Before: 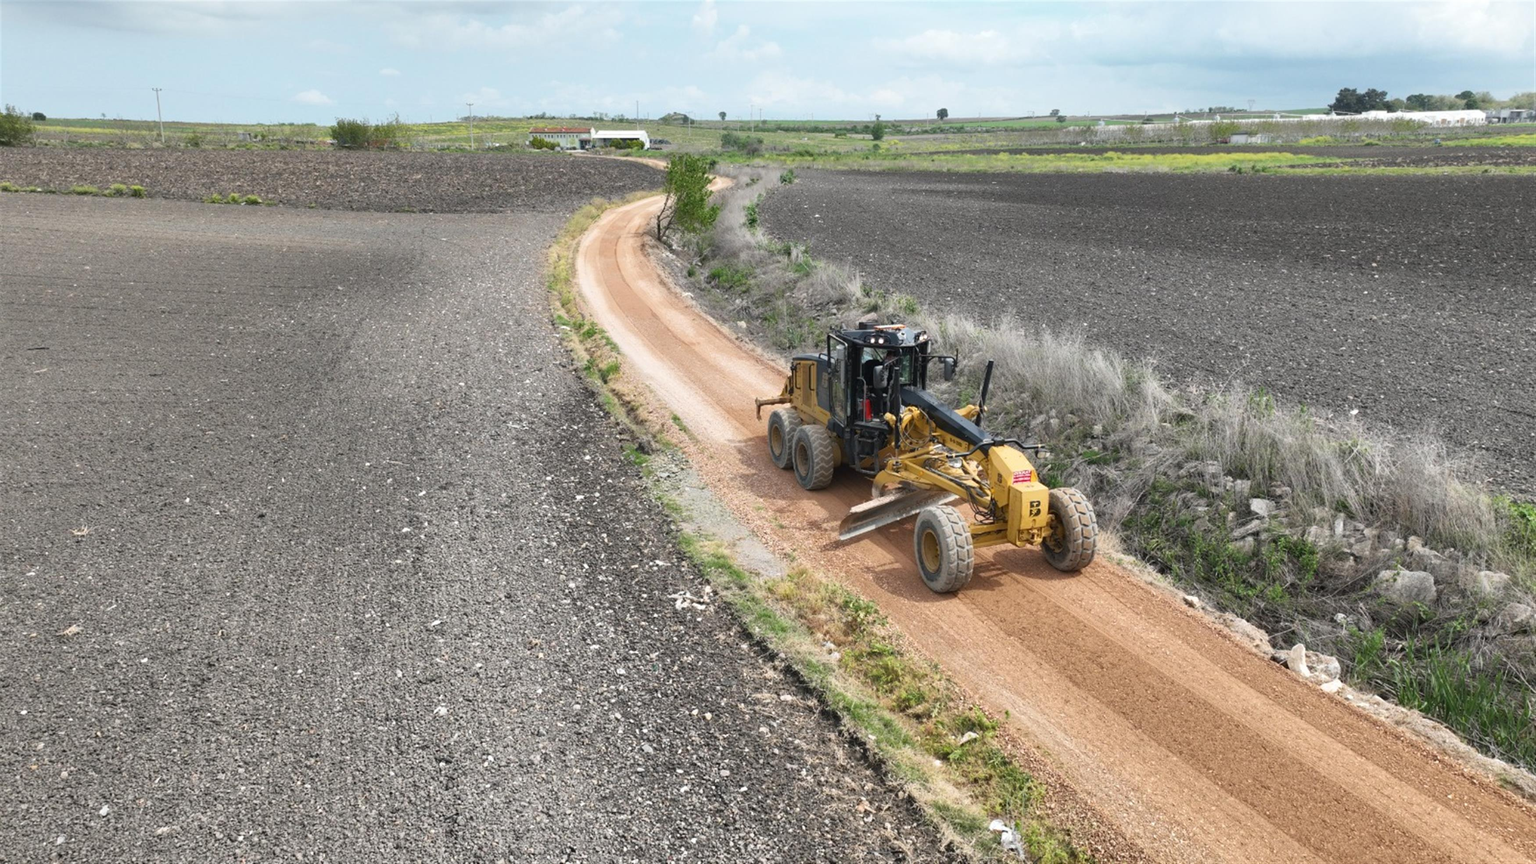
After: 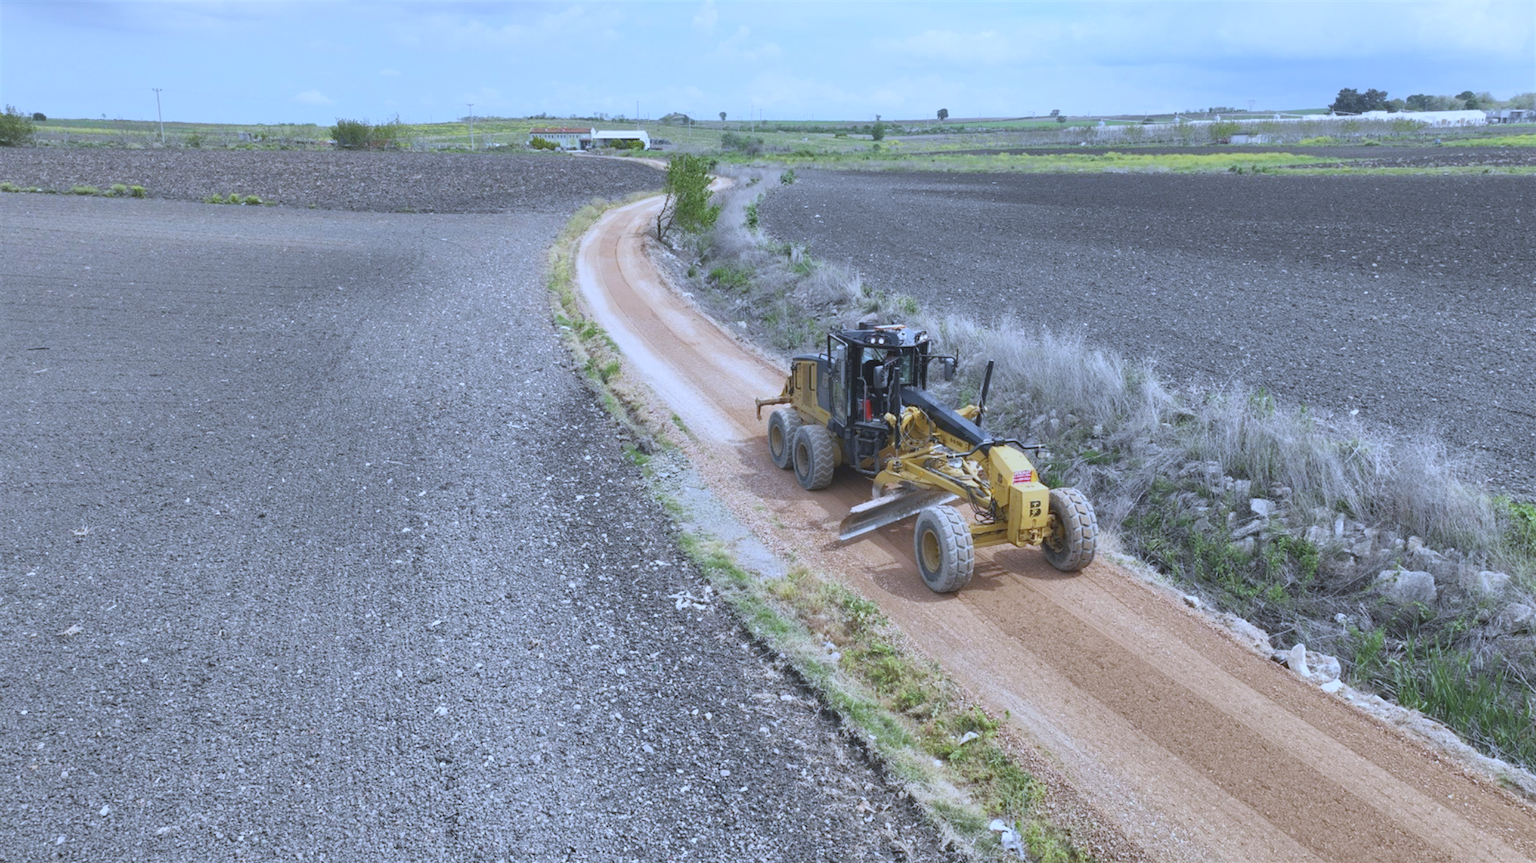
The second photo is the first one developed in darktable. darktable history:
white balance: red 0.871, blue 1.249
contrast brightness saturation: contrast -0.15, brightness 0.05, saturation -0.12
